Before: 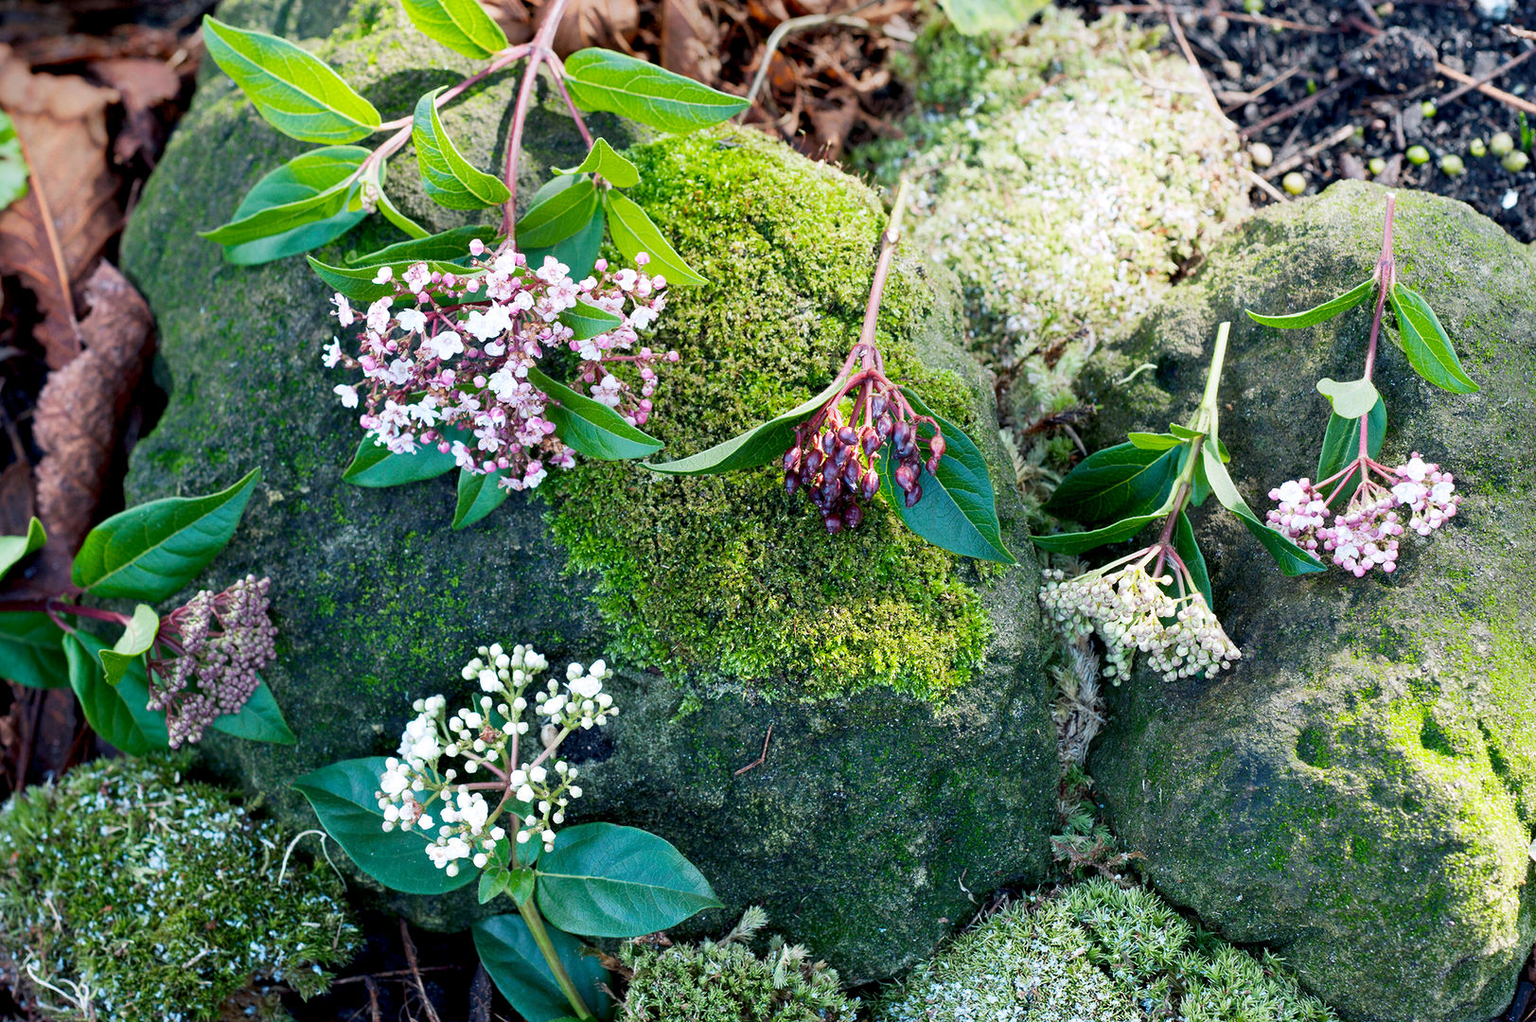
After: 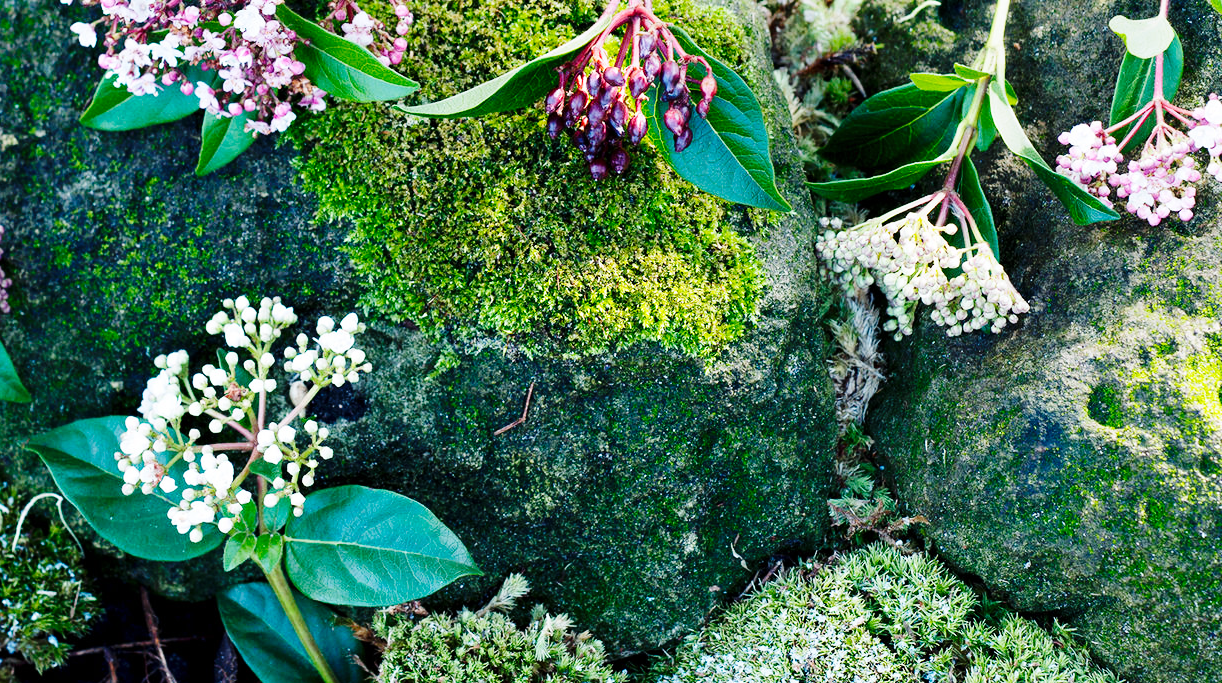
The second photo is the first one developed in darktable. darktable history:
base curve: curves: ch0 [(0, 0) (0.036, 0.025) (0.121, 0.166) (0.206, 0.329) (0.605, 0.79) (1, 1)], preserve colors none
crop and rotate: left 17.405%, top 35.674%, right 7.3%, bottom 1.004%
